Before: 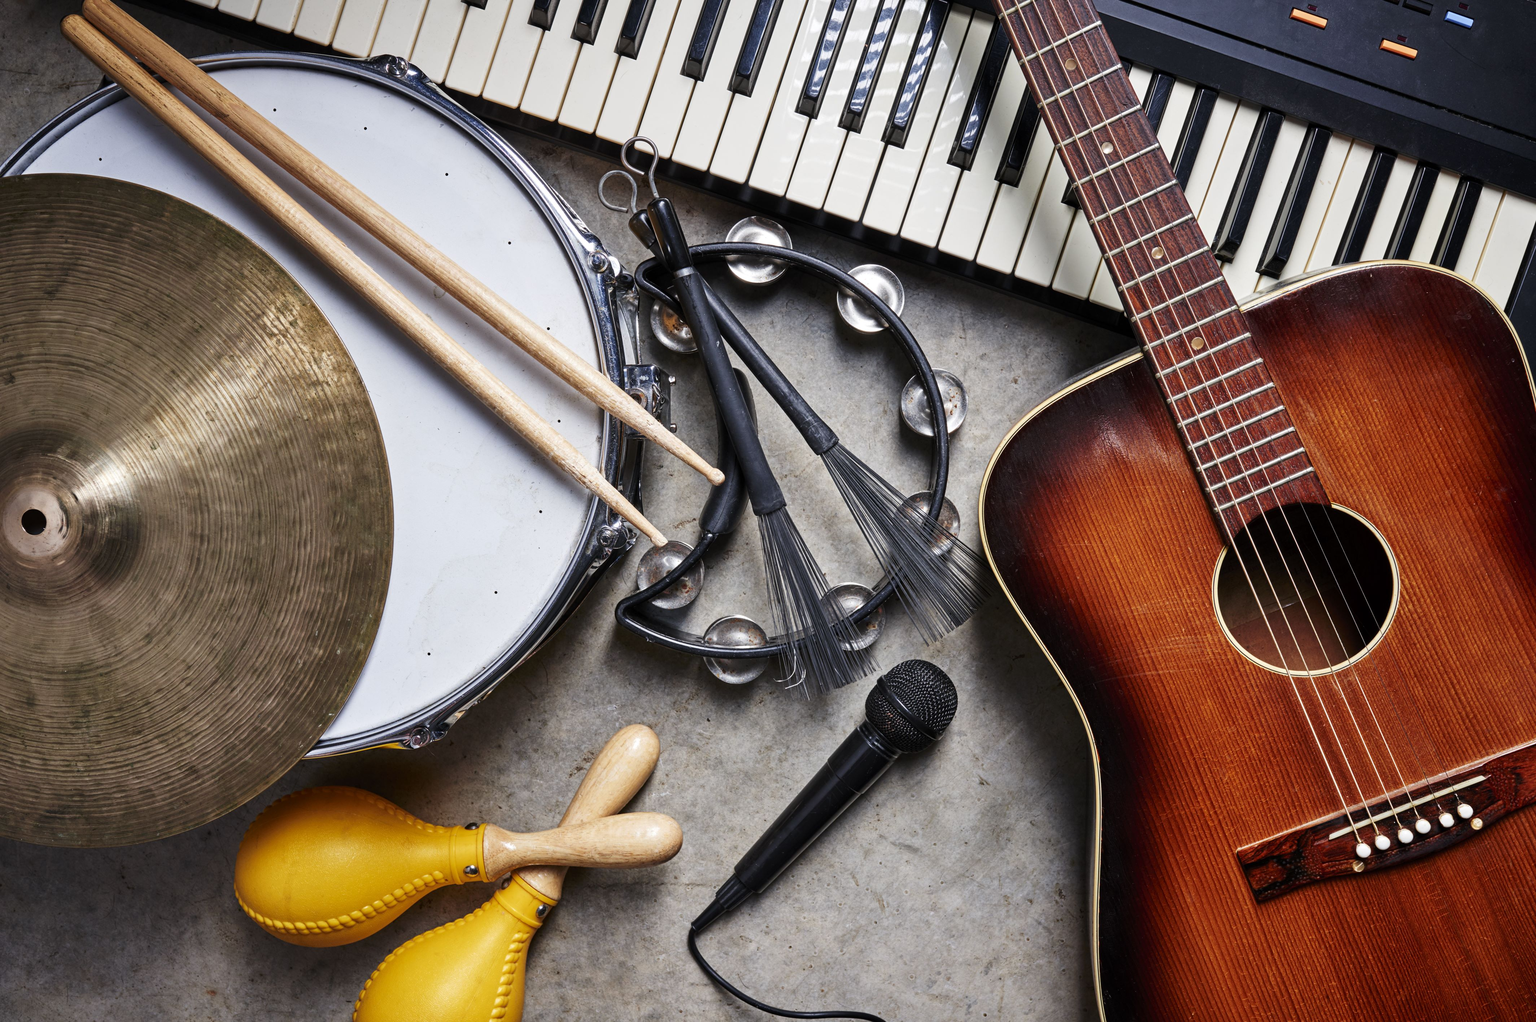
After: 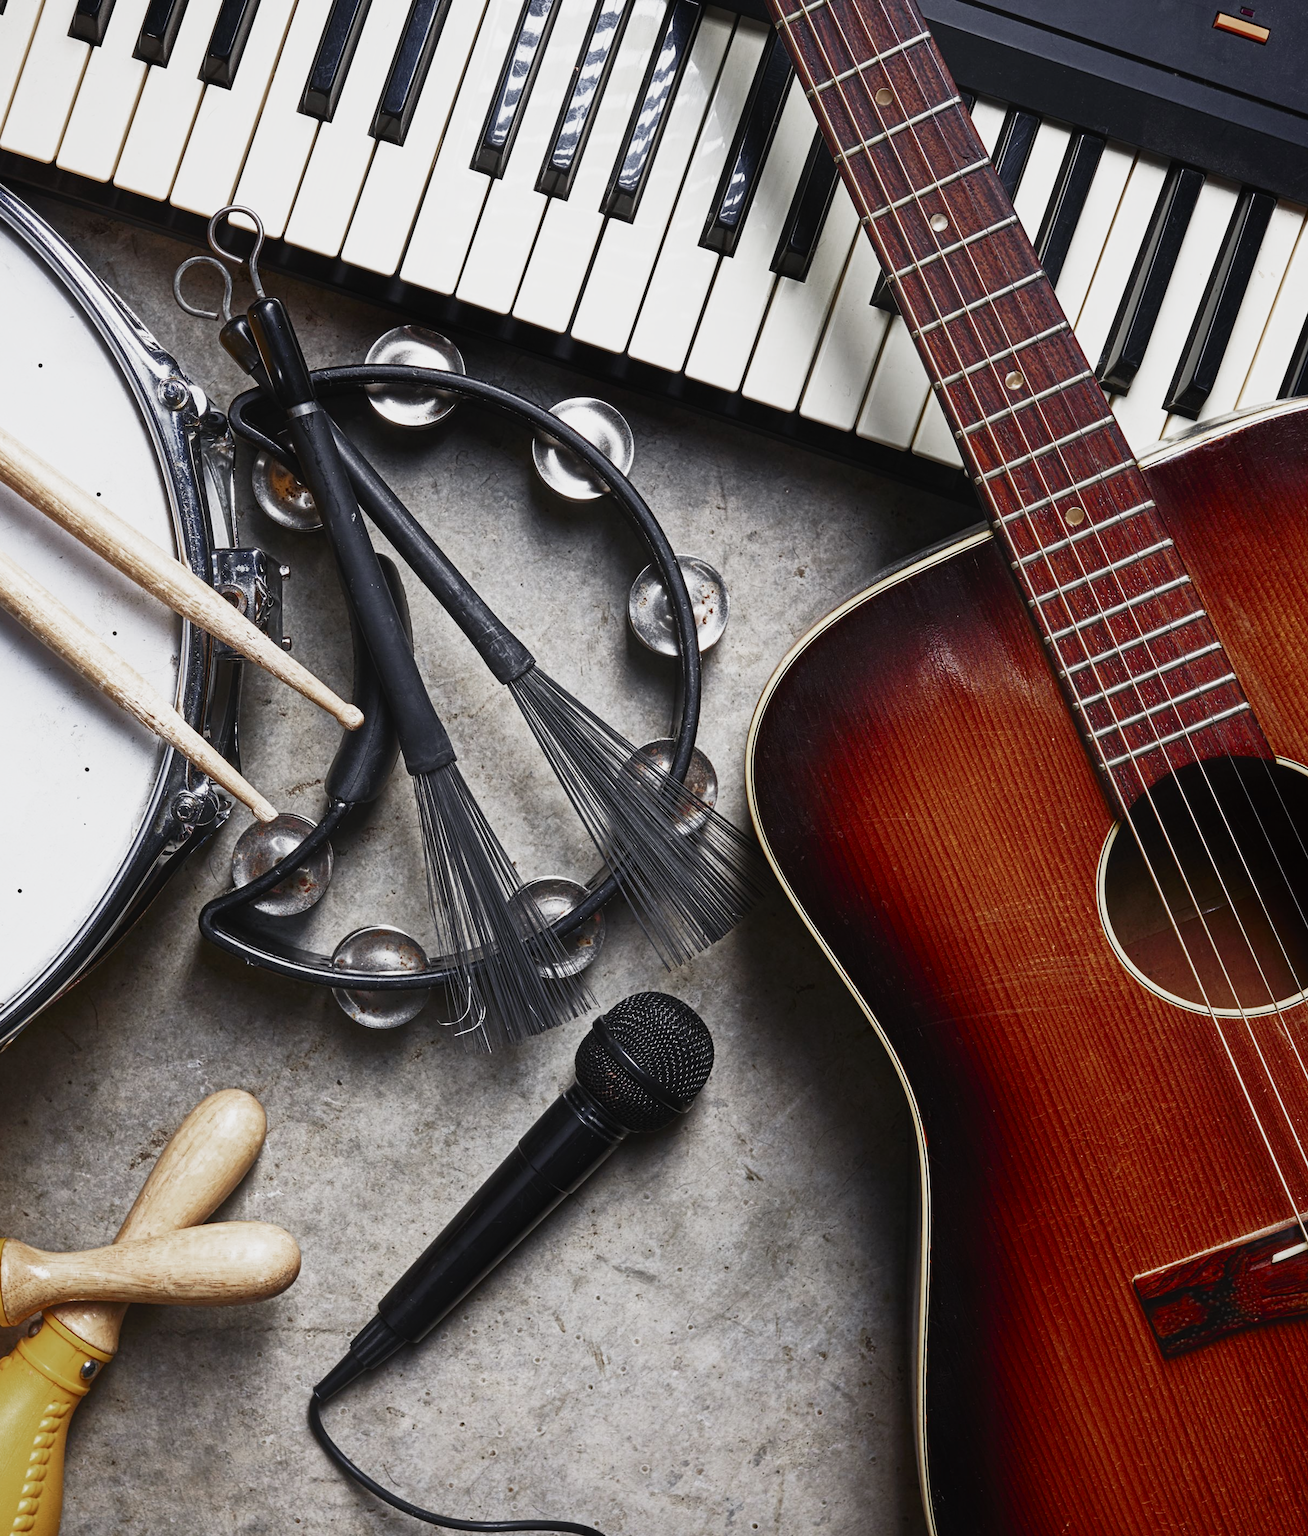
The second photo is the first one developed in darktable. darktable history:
base curve: curves: ch0 [(0, 0) (0.088, 0.125) (0.176, 0.251) (0.354, 0.501) (0.613, 0.749) (1, 0.877)], preserve colors none
color zones: curves: ch0 [(0, 0.48) (0.209, 0.398) (0.305, 0.332) (0.429, 0.493) (0.571, 0.5) (0.714, 0.5) (0.857, 0.5) (1, 0.48)]; ch1 [(0, 0.633) (0.143, 0.586) (0.286, 0.489) (0.429, 0.448) (0.571, 0.31) (0.714, 0.335) (0.857, 0.492) (1, 0.633)]; ch2 [(0, 0.448) (0.143, 0.498) (0.286, 0.5) (0.429, 0.5) (0.571, 0.5) (0.714, 0.5) (0.857, 0.5) (1, 0.448)]
contrast equalizer: y [[0.439, 0.44, 0.442, 0.457, 0.493, 0.498], [0.5 ×6], [0.5 ×6], [0 ×6], [0 ×6]]
crop: left 31.458%, top 0%, right 11.876%
white balance: emerald 1
color balance rgb: perceptual saturation grading › highlights -31.88%, perceptual saturation grading › mid-tones 5.8%, perceptual saturation grading › shadows 18.12%, perceptual brilliance grading › highlights 3.62%, perceptual brilliance grading › mid-tones -18.12%, perceptual brilliance grading › shadows -41.3%
